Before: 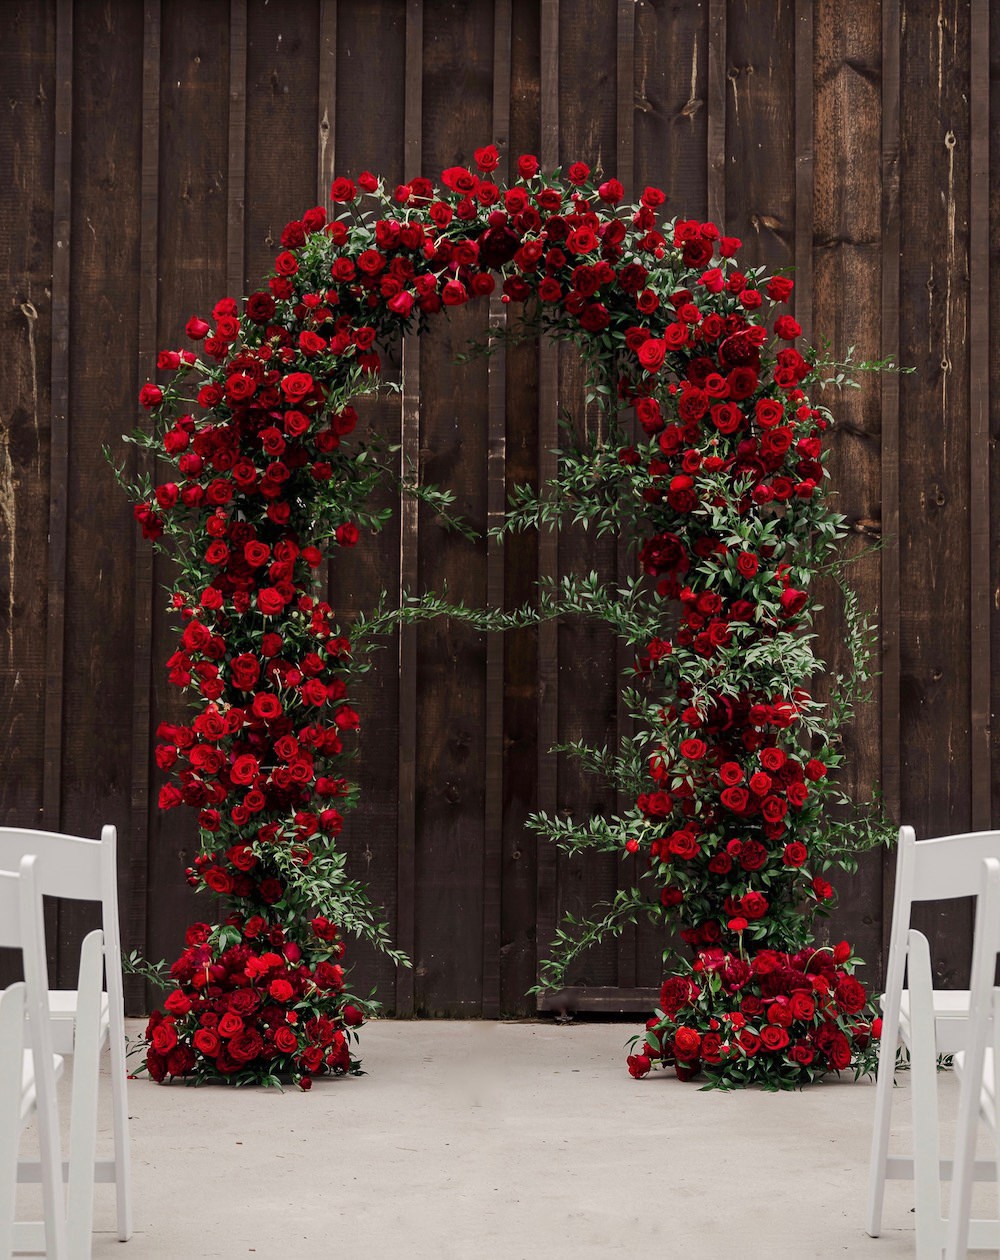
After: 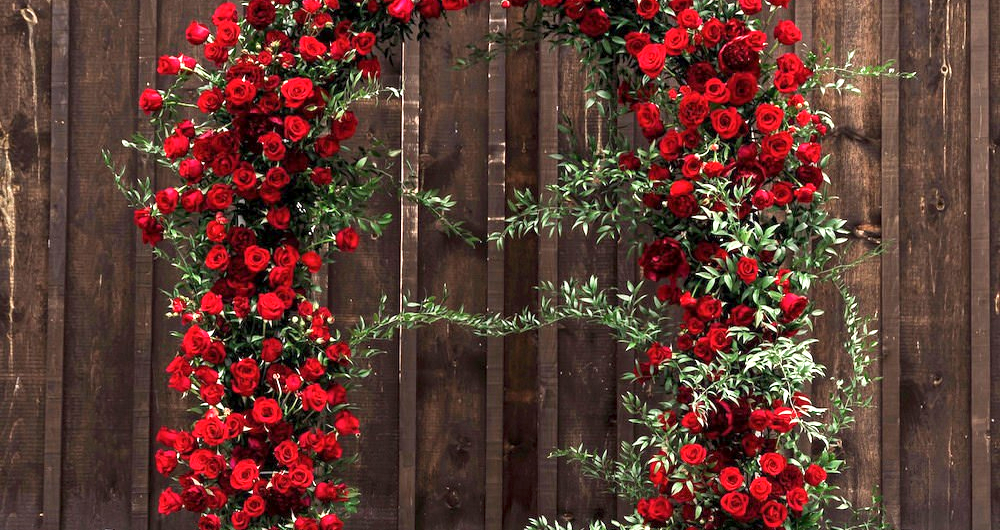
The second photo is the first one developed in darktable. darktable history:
crop and rotate: top 23.465%, bottom 34.424%
local contrast: highlights 101%, shadows 98%, detail 120%, midtone range 0.2
exposure: exposure 1.258 EV, compensate highlight preservation false
